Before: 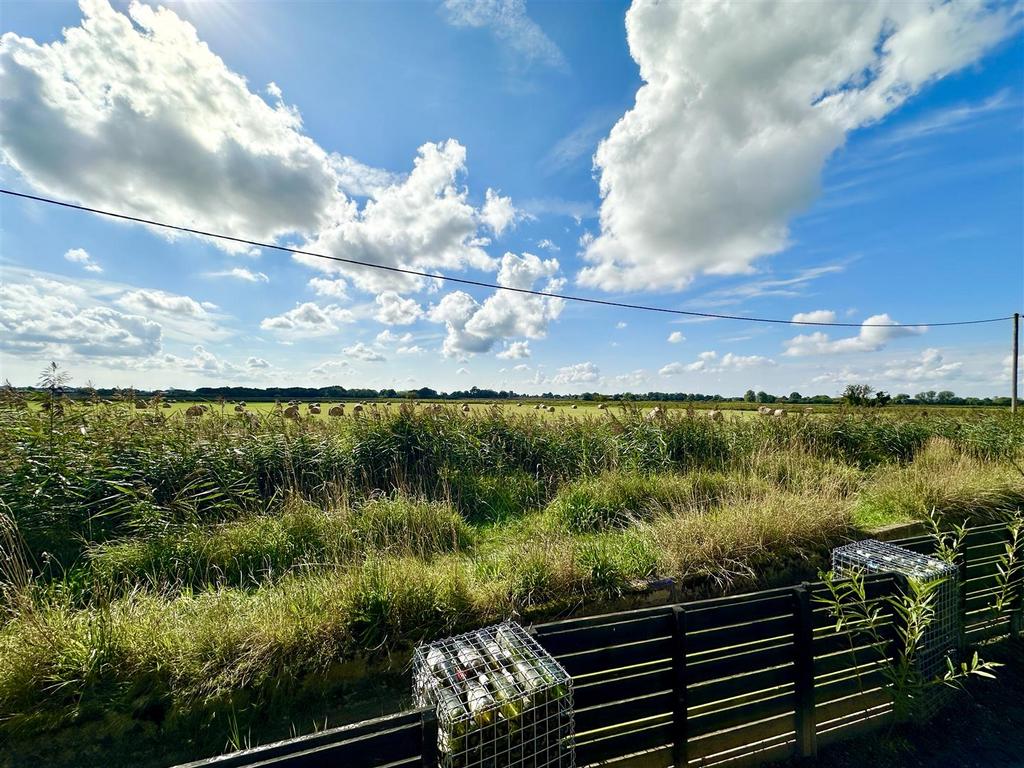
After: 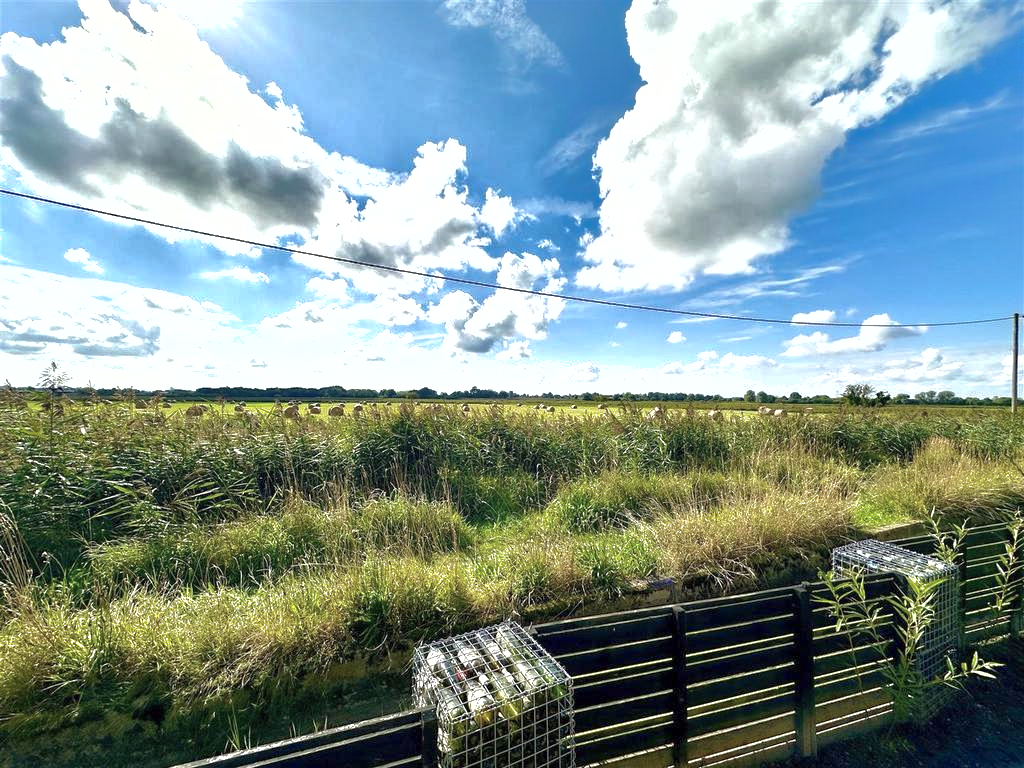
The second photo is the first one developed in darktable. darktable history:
color correction: highlights b* -0.021, saturation 0.816
exposure: exposure 0.764 EV, compensate highlight preservation false
shadows and highlights: highlights -59.69
